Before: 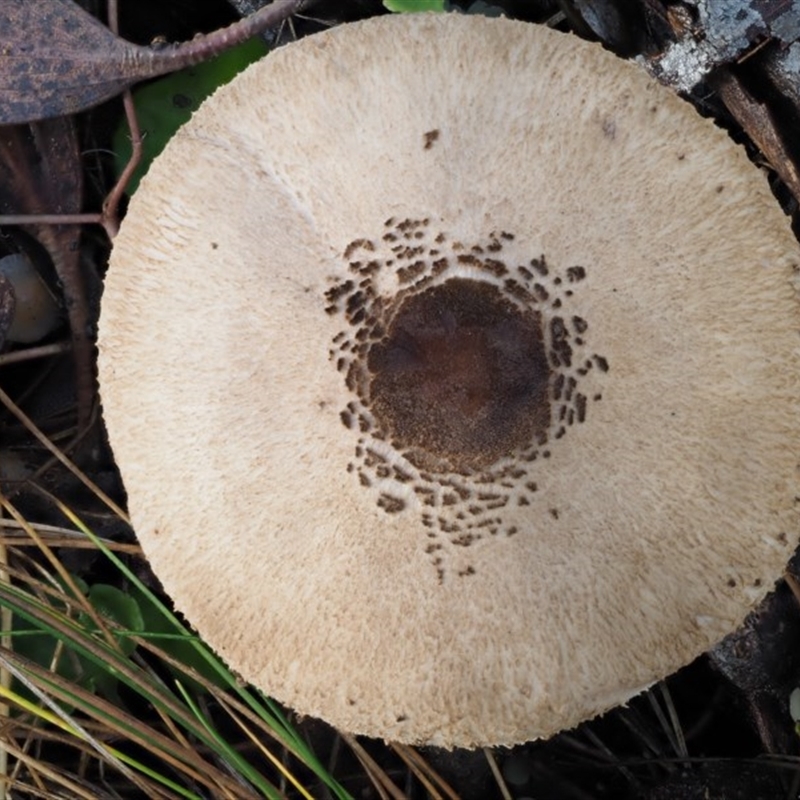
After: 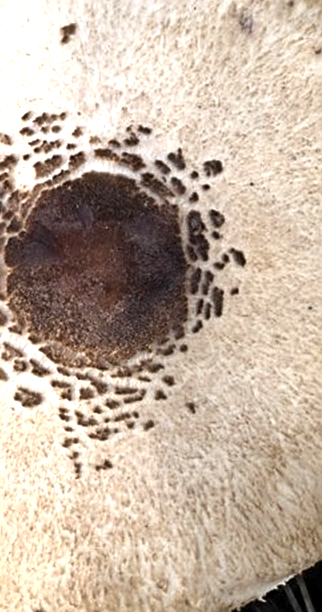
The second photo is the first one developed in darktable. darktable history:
crop: left 45.45%, top 13.351%, right 14.237%, bottom 10.098%
sharpen: on, module defaults
local contrast: mode bilateral grid, contrast 69, coarseness 74, detail 180%, midtone range 0.2
exposure: exposure 0.92 EV, compensate highlight preservation false
shadows and highlights: shadows 37.84, highlights -27.13, soften with gaussian
